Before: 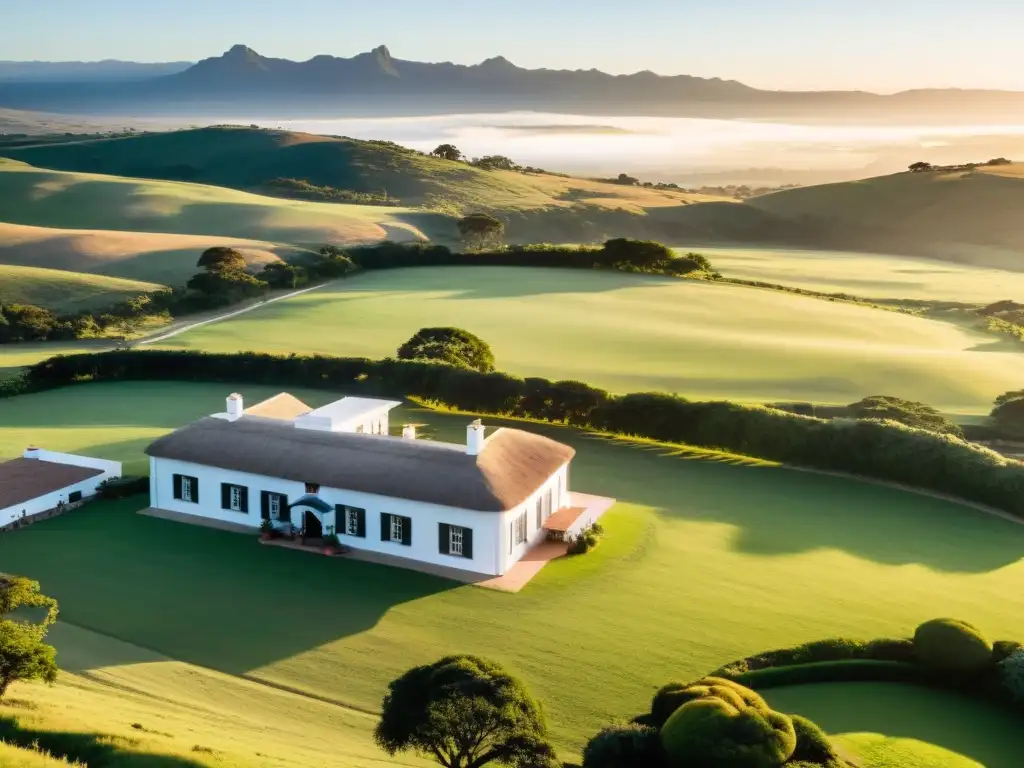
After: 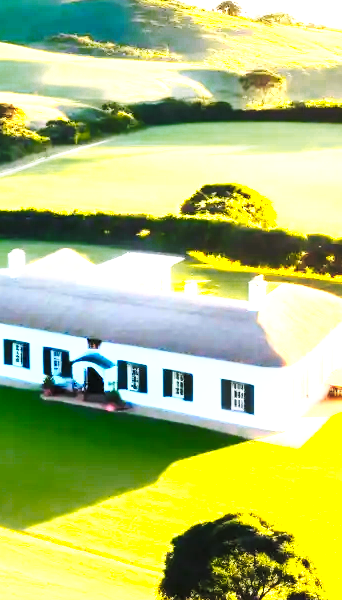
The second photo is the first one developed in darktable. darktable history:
contrast brightness saturation: contrast 0.142, brightness 0.21
color zones: curves: ch0 [(0.099, 0.624) (0.257, 0.596) (0.384, 0.376) (0.529, 0.492) (0.697, 0.564) (0.768, 0.532) (0.908, 0.644)]; ch1 [(0.112, 0.564) (0.254, 0.612) (0.432, 0.676) (0.592, 0.456) (0.743, 0.684) (0.888, 0.536)]; ch2 [(0.25, 0.5) (0.469, 0.36) (0.75, 0.5)]
crop and rotate: left 21.38%, top 18.832%, right 45.13%, bottom 2.964%
color balance rgb: perceptual saturation grading › global saturation 25.188%, global vibrance 14.695%
exposure: black level correction 0, exposure 0.889 EV, compensate exposure bias true, compensate highlight preservation false
base curve: curves: ch0 [(0, 0) (0.028, 0.03) (0.121, 0.232) (0.46, 0.748) (0.859, 0.968) (1, 1)], preserve colors none
tone equalizer: -8 EV -0.452 EV, -7 EV -0.392 EV, -6 EV -0.314 EV, -5 EV -0.209 EV, -3 EV 0.219 EV, -2 EV 0.331 EV, -1 EV 0.402 EV, +0 EV 0.39 EV, edges refinement/feathering 500, mask exposure compensation -1.57 EV, preserve details no
